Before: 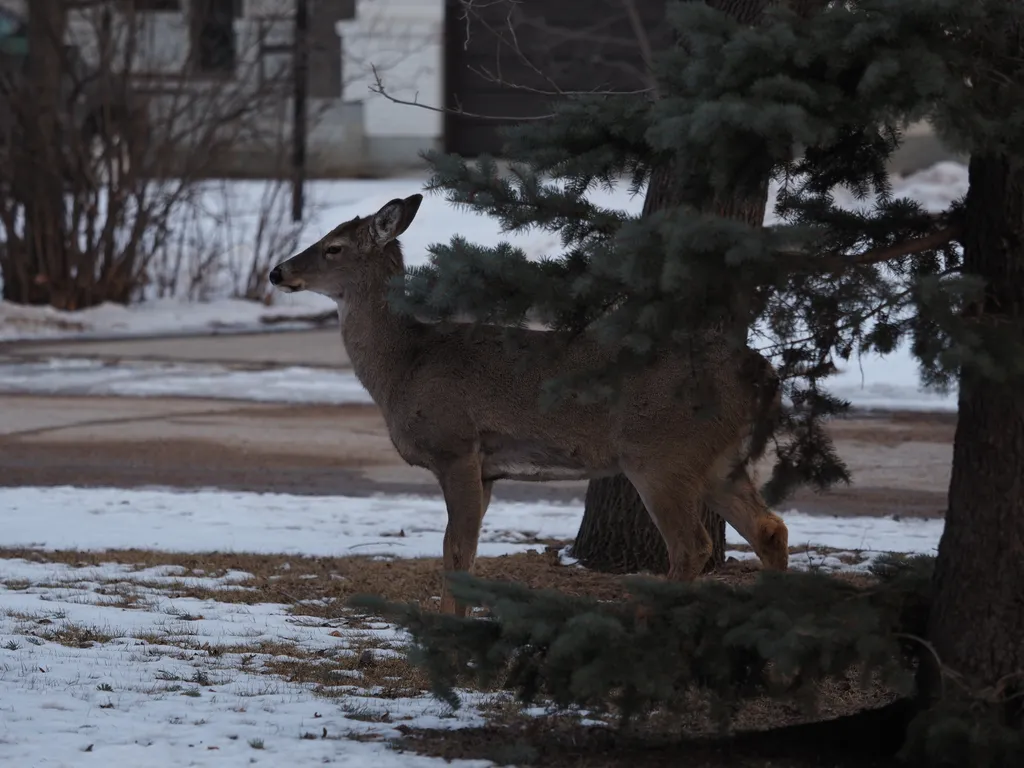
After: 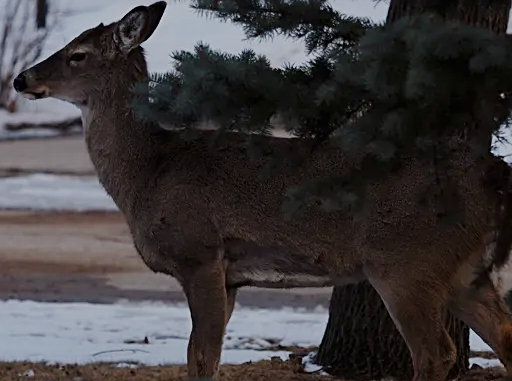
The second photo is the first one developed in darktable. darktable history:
sharpen: on, module defaults
filmic rgb: middle gray luminance 18.07%, black relative exposure -7.54 EV, white relative exposure 8.49 EV, target black luminance 0%, hardness 2.23, latitude 18.5%, contrast 0.89, highlights saturation mix 4.35%, shadows ↔ highlights balance 10.36%
contrast brightness saturation: contrast 0.103, brightness -0.264, saturation 0.15
crop: left 25.01%, top 25.225%, right 24.922%, bottom 25.117%
exposure: black level correction -0.006, exposure 1 EV, compensate highlight preservation false
